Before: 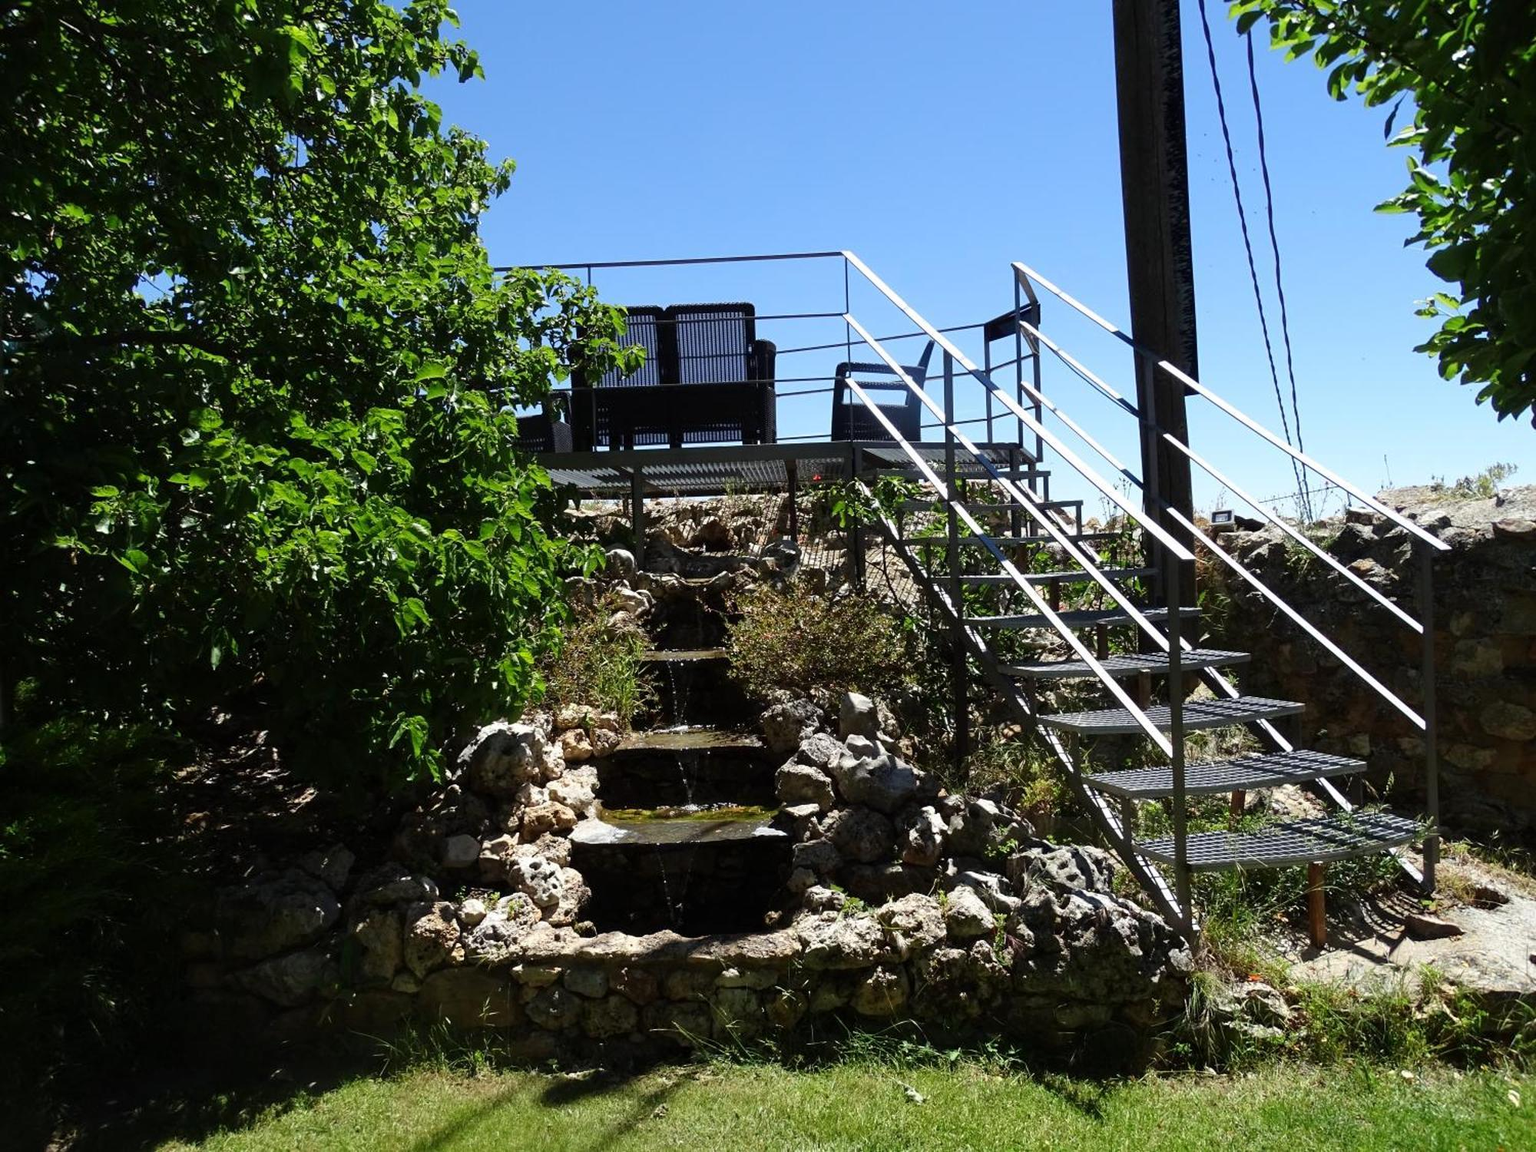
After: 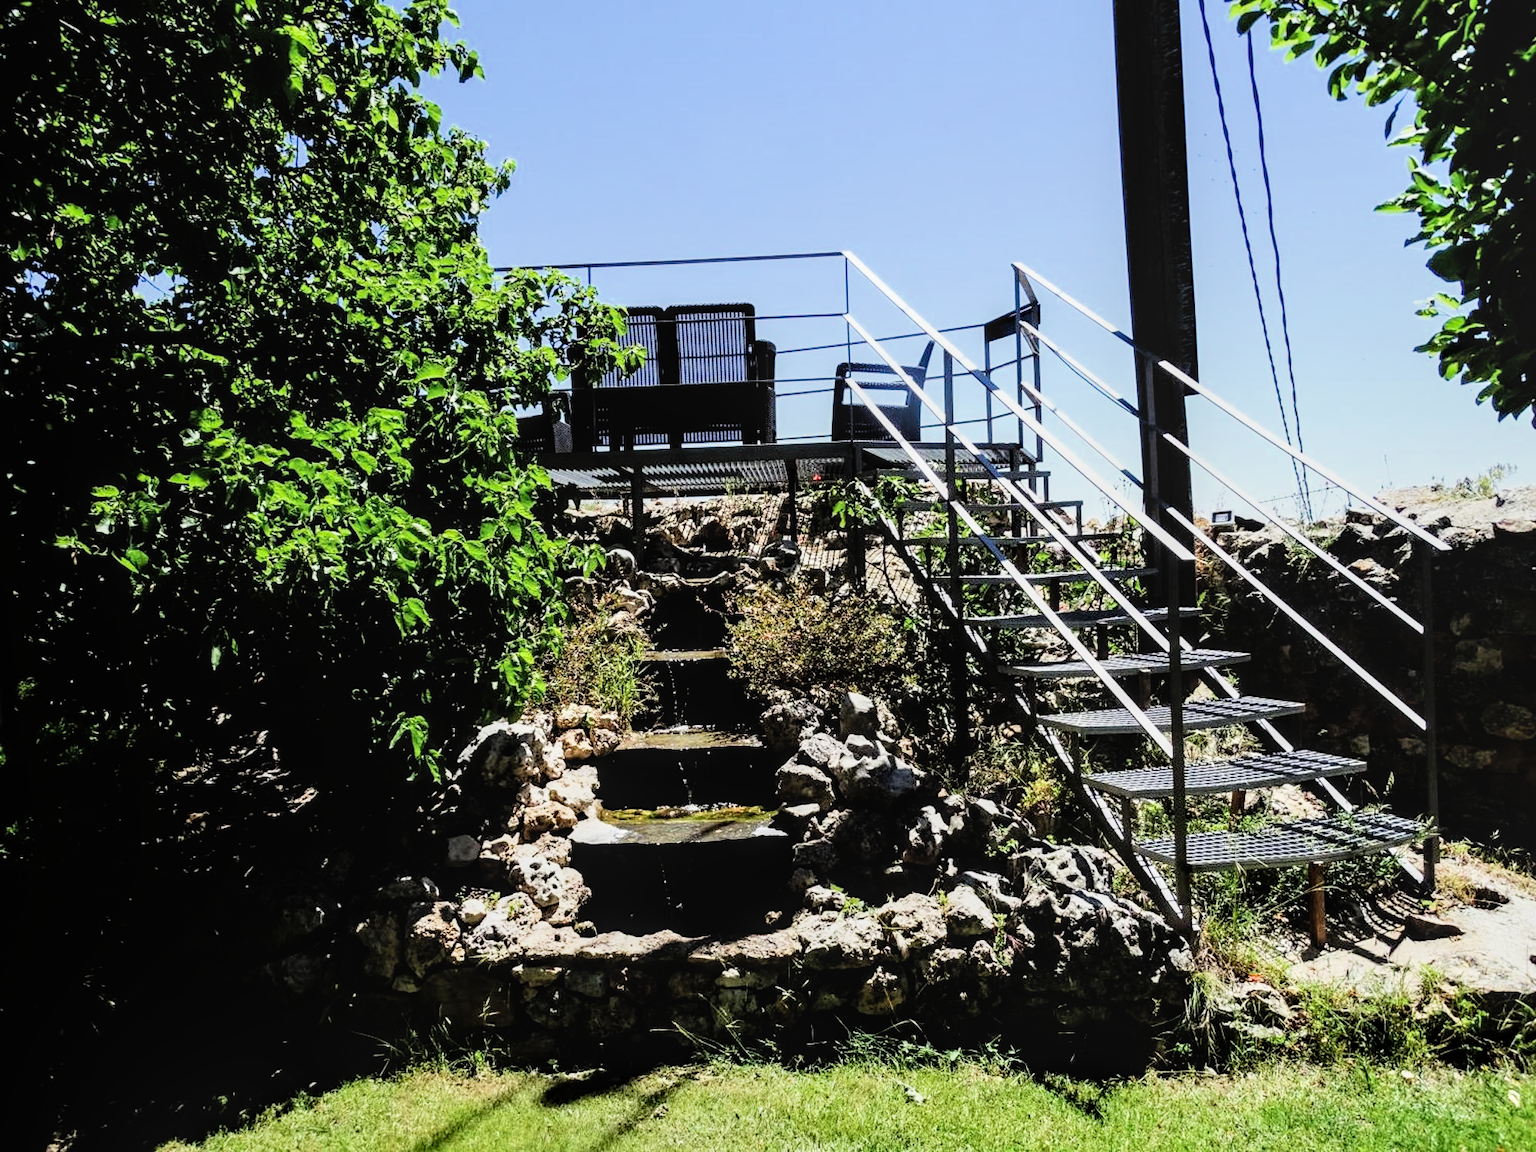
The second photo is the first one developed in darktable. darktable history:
filmic rgb: black relative exposure -5 EV, hardness 2.88, contrast 1.5
exposure: black level correction 0, exposure 1 EV, compensate highlight preservation false
color balance rgb: on, module defaults
local contrast: on, module defaults
